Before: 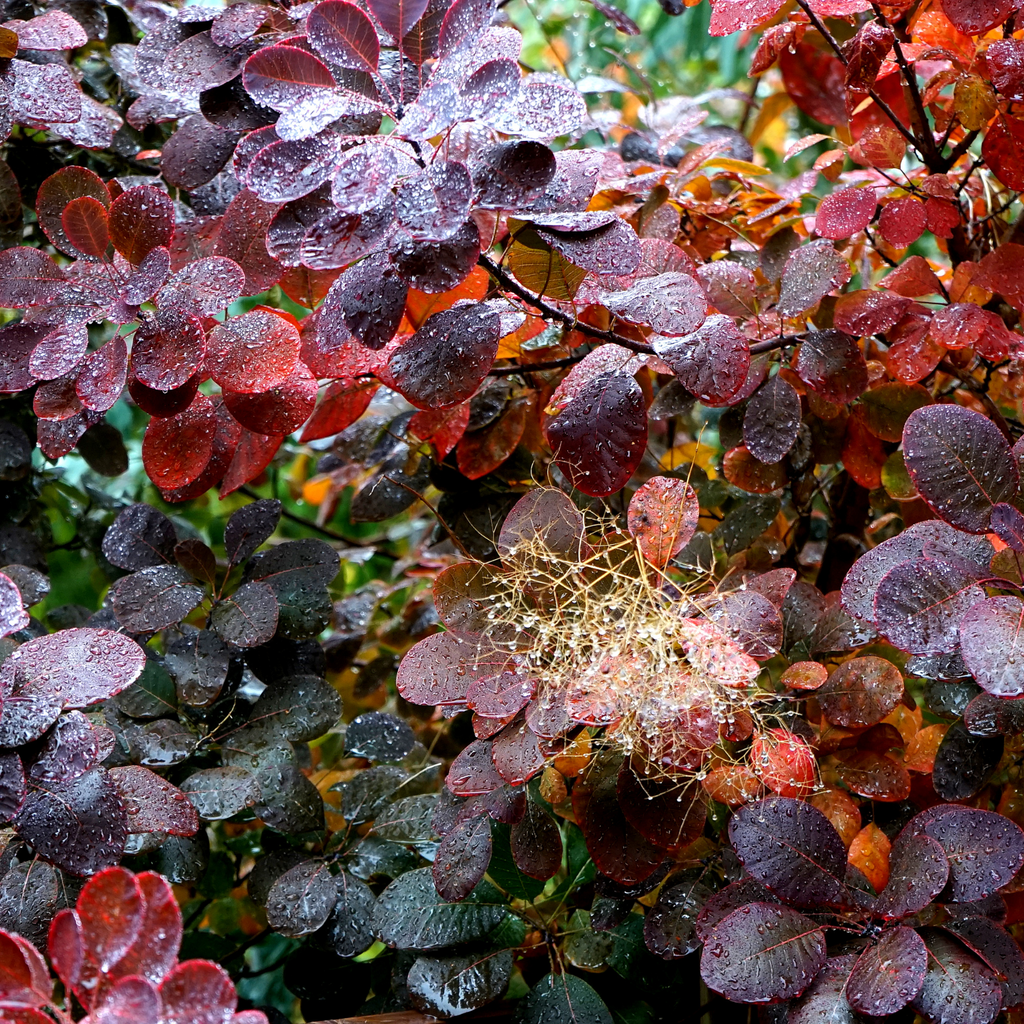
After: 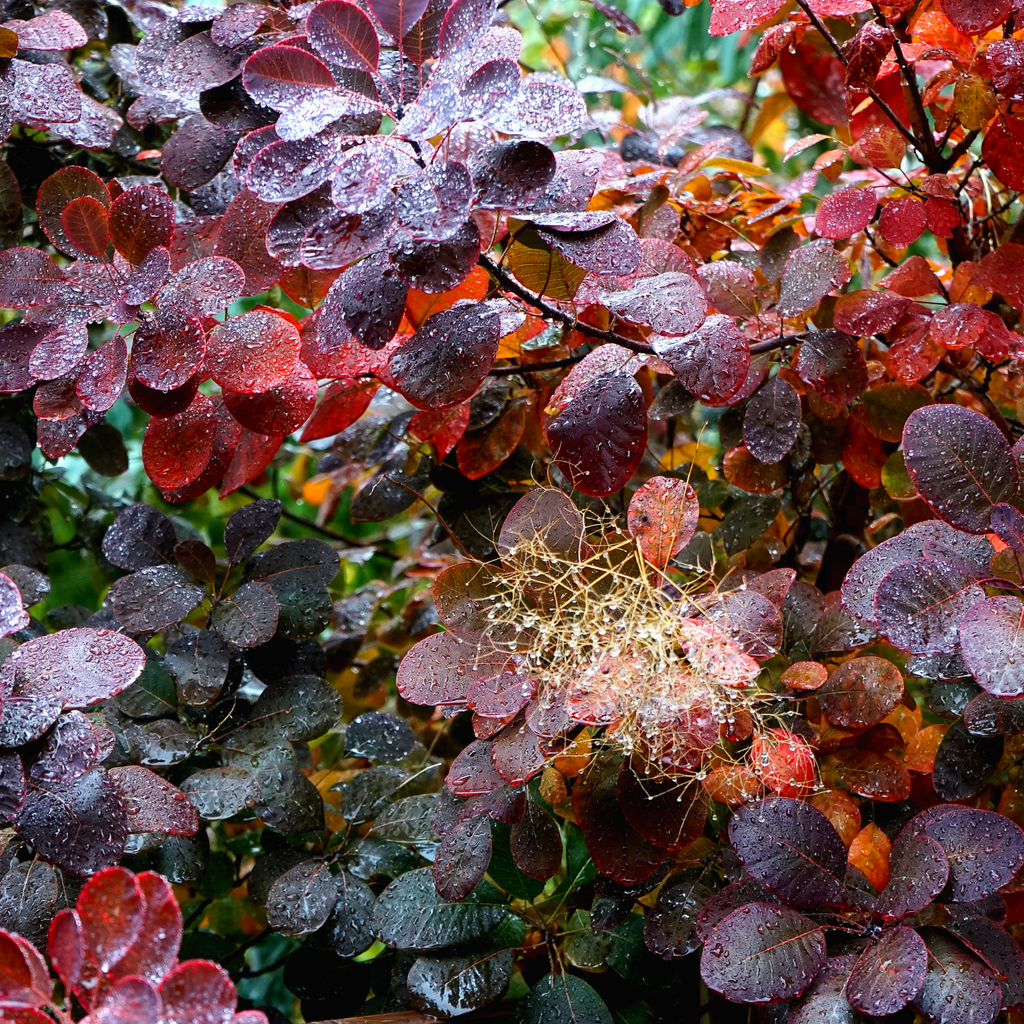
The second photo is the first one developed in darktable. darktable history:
contrast brightness saturation: contrast -0.024, brightness -0.009, saturation 0.034
